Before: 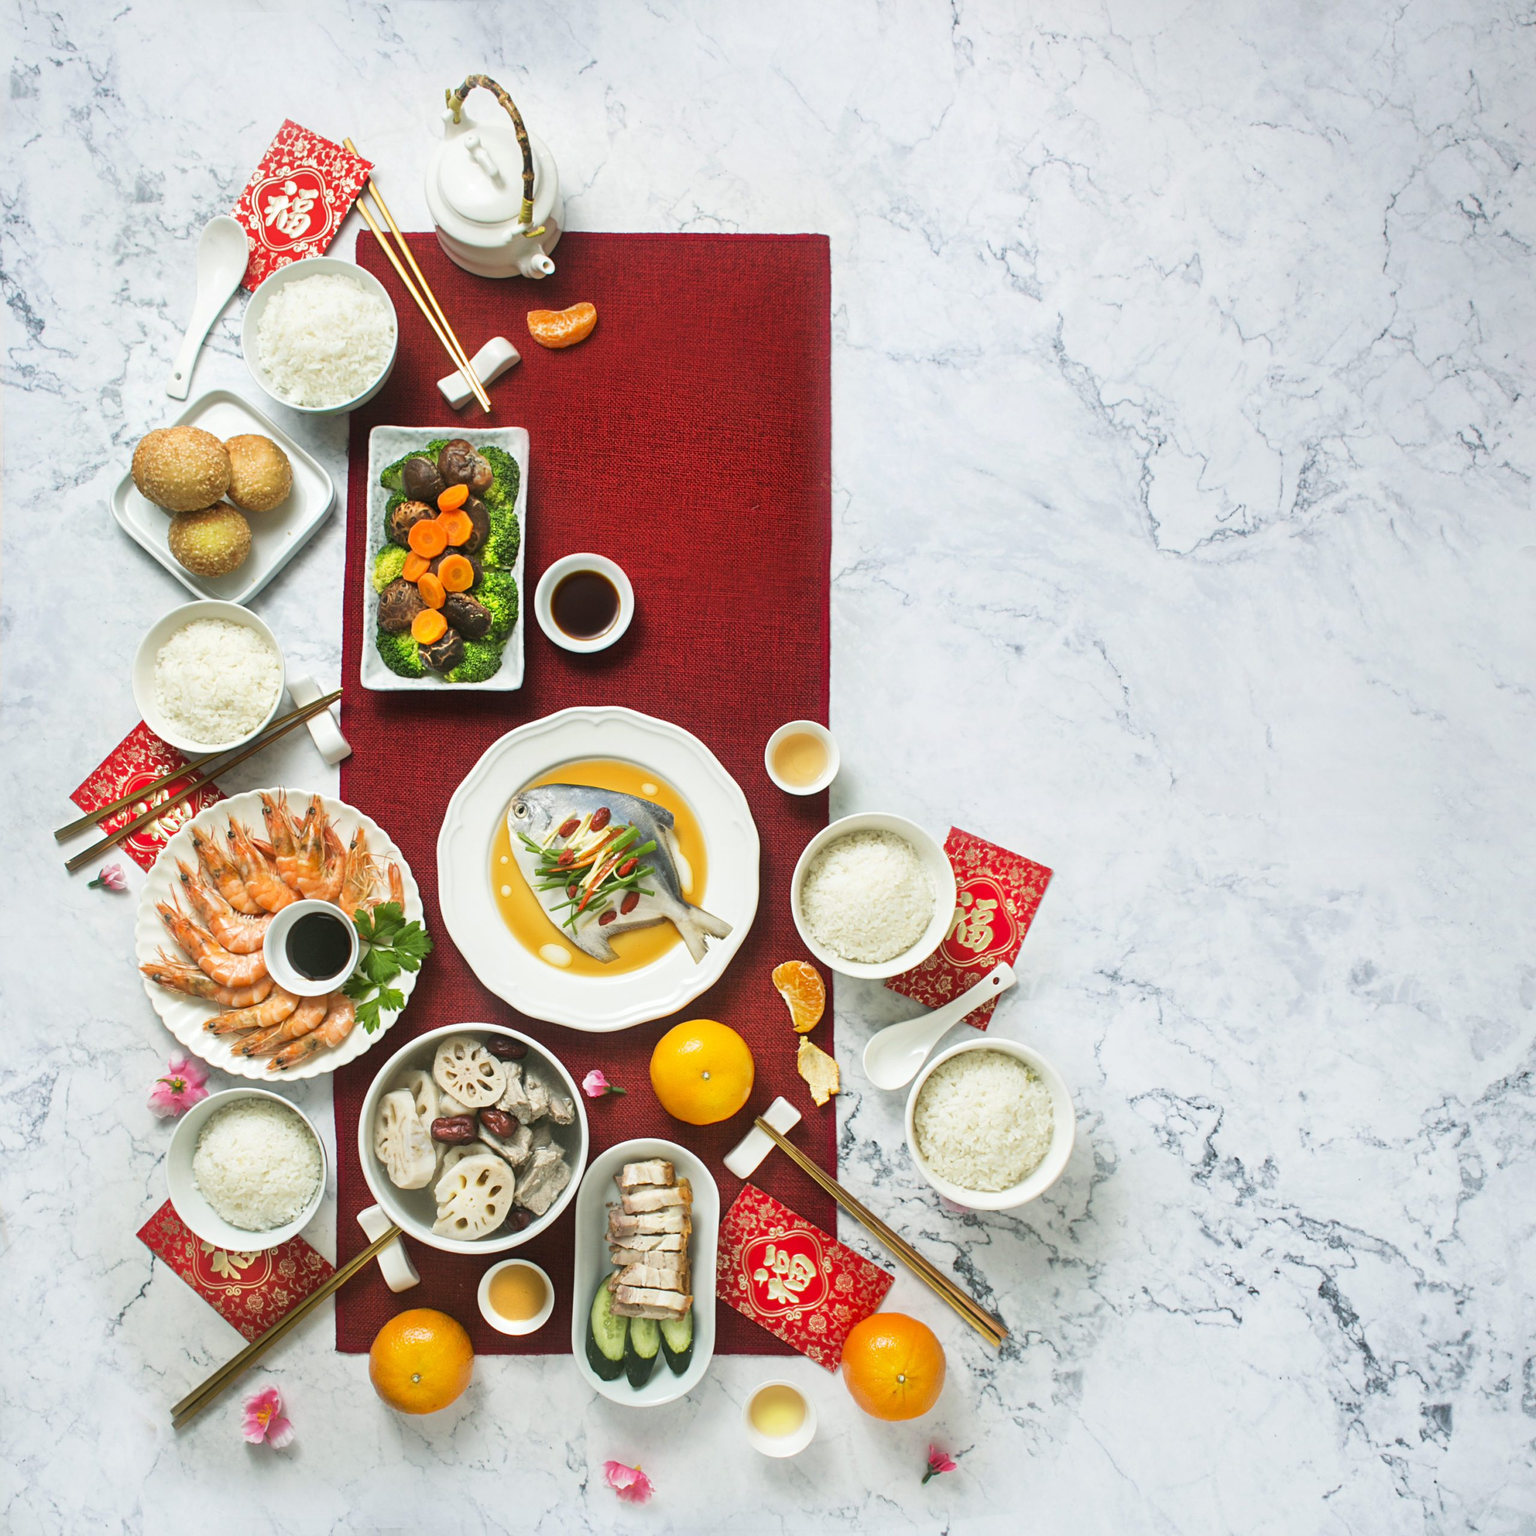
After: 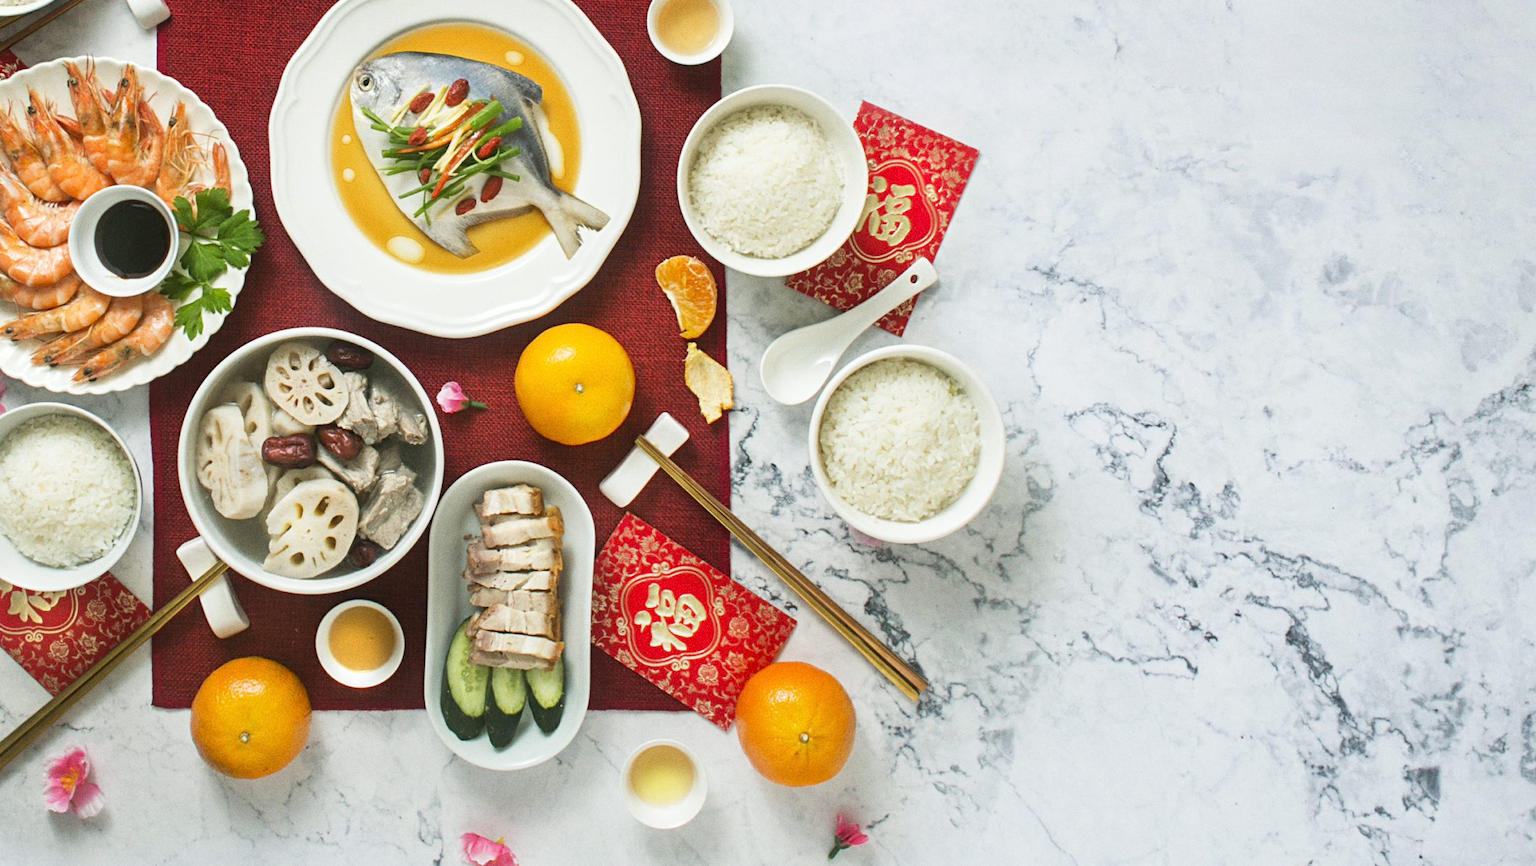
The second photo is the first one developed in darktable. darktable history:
crop and rotate: left 13.306%, top 48.129%, bottom 2.928%
grain: on, module defaults
